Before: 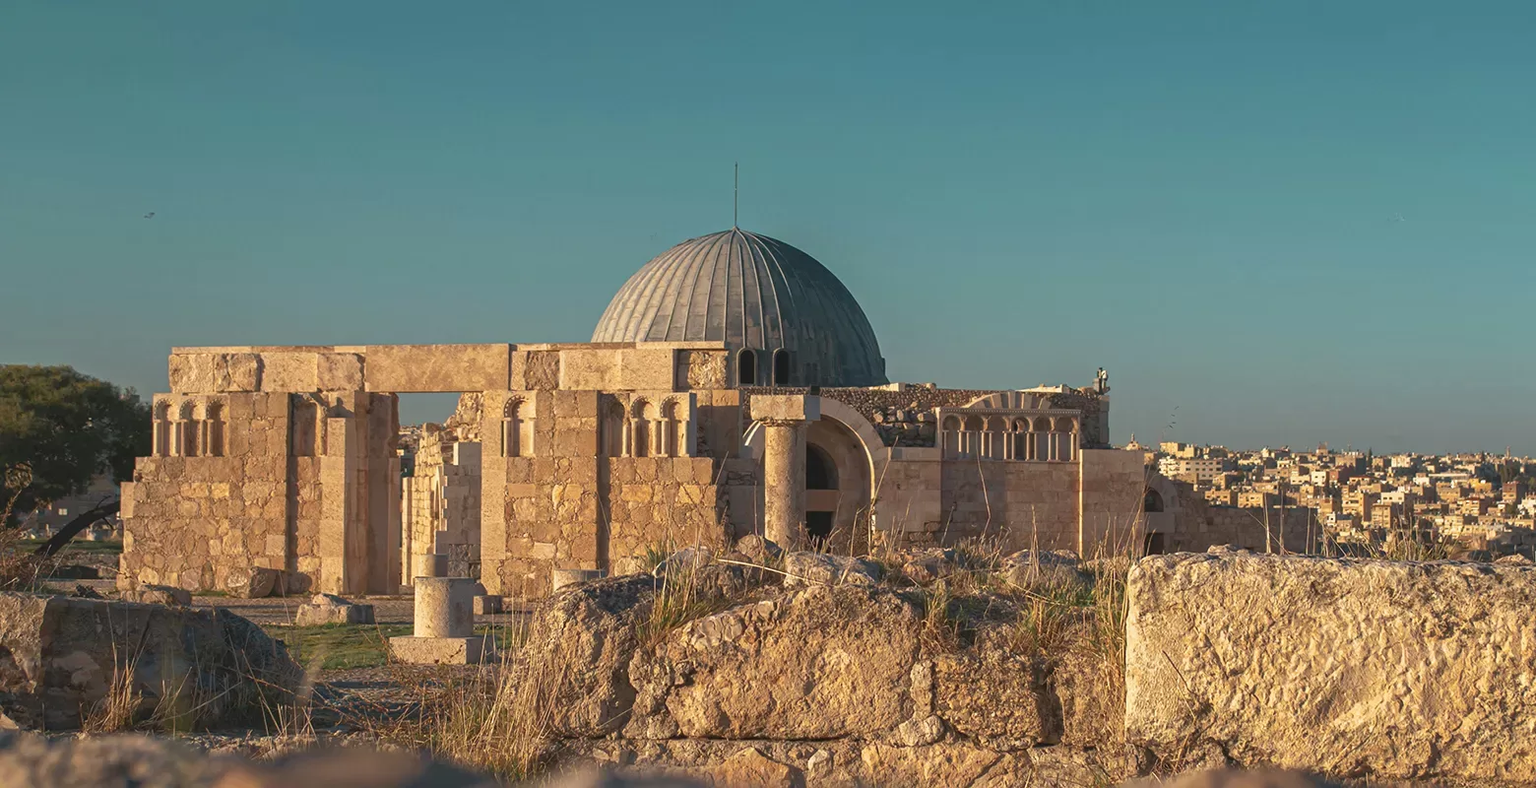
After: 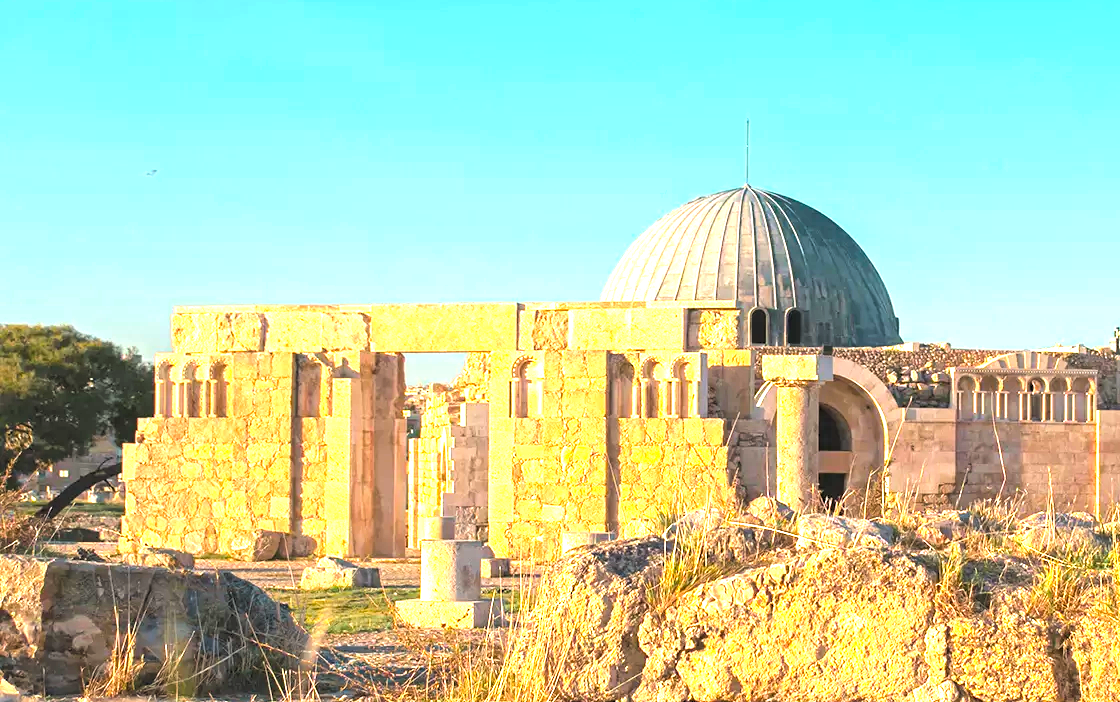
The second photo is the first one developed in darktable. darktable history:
rgb levels: levels [[0.013, 0.434, 0.89], [0, 0.5, 1], [0, 0.5, 1]]
exposure: black level correction 0, exposure 1.379 EV, compensate exposure bias true, compensate highlight preservation false
tone equalizer: -8 EV -0.75 EV, -7 EV -0.7 EV, -6 EV -0.6 EV, -5 EV -0.4 EV, -3 EV 0.4 EV, -2 EV 0.6 EV, -1 EV 0.7 EV, +0 EV 0.75 EV, edges refinement/feathering 500, mask exposure compensation -1.57 EV, preserve details no
crop: top 5.803%, right 27.864%, bottom 5.804%
color balance rgb: perceptual saturation grading › global saturation 25%, global vibrance 20%
